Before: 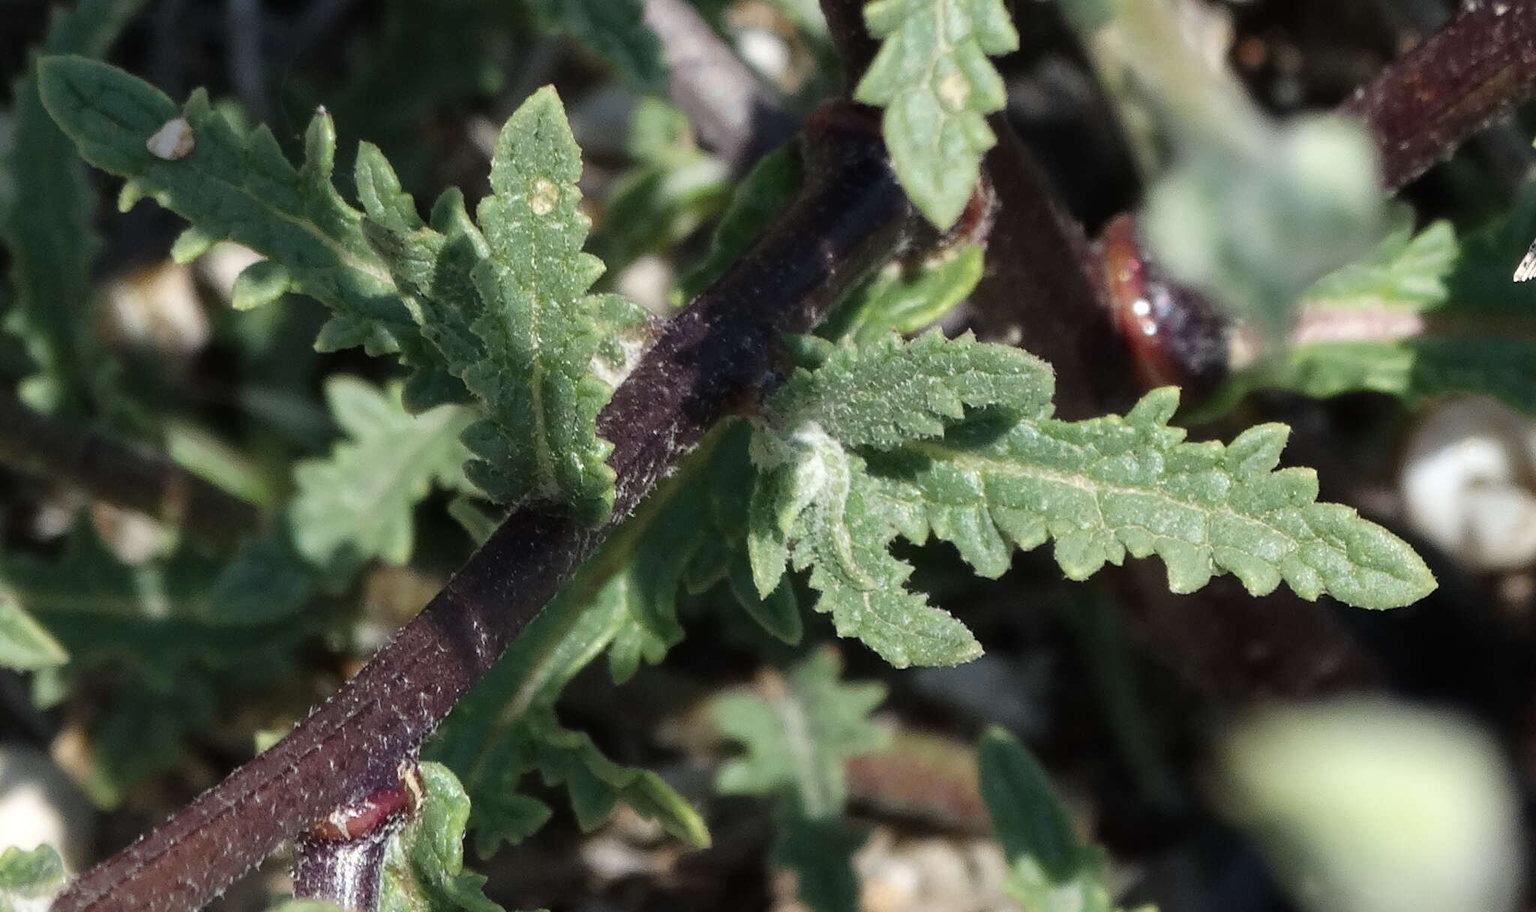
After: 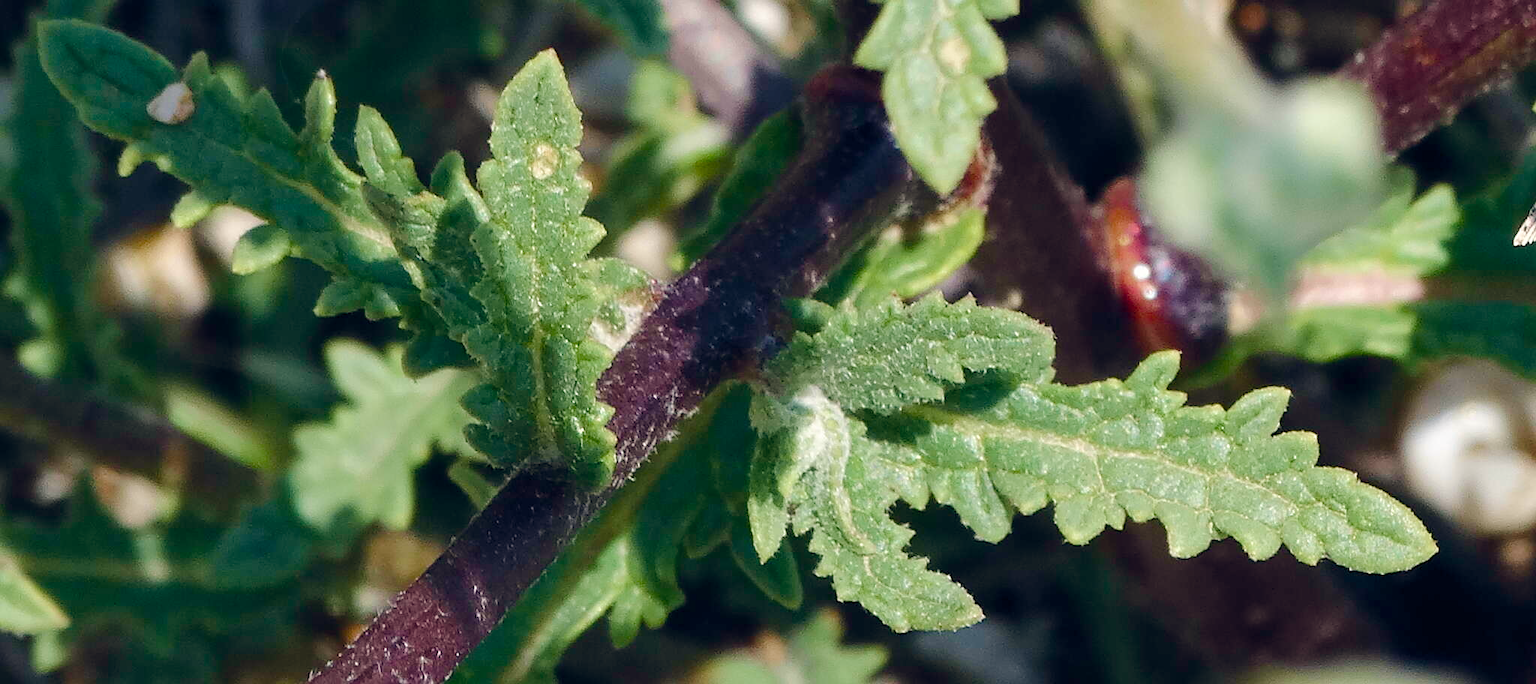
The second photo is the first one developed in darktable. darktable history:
crop: top 3.985%, bottom 20.91%
sharpen: radius 1.857, amount 0.401, threshold 1.618
velvia: on, module defaults
color balance rgb: highlights gain › chroma 1.105%, highlights gain › hue 60.14°, global offset › chroma 0.057%, global offset › hue 253.83°, linear chroma grading › global chroma 15.355%, perceptual saturation grading › global saturation 25.272%, perceptual saturation grading › highlights -50.495%, perceptual saturation grading › shadows 30.618%, perceptual brilliance grading › mid-tones 10.525%, perceptual brilliance grading › shadows 15.151%
